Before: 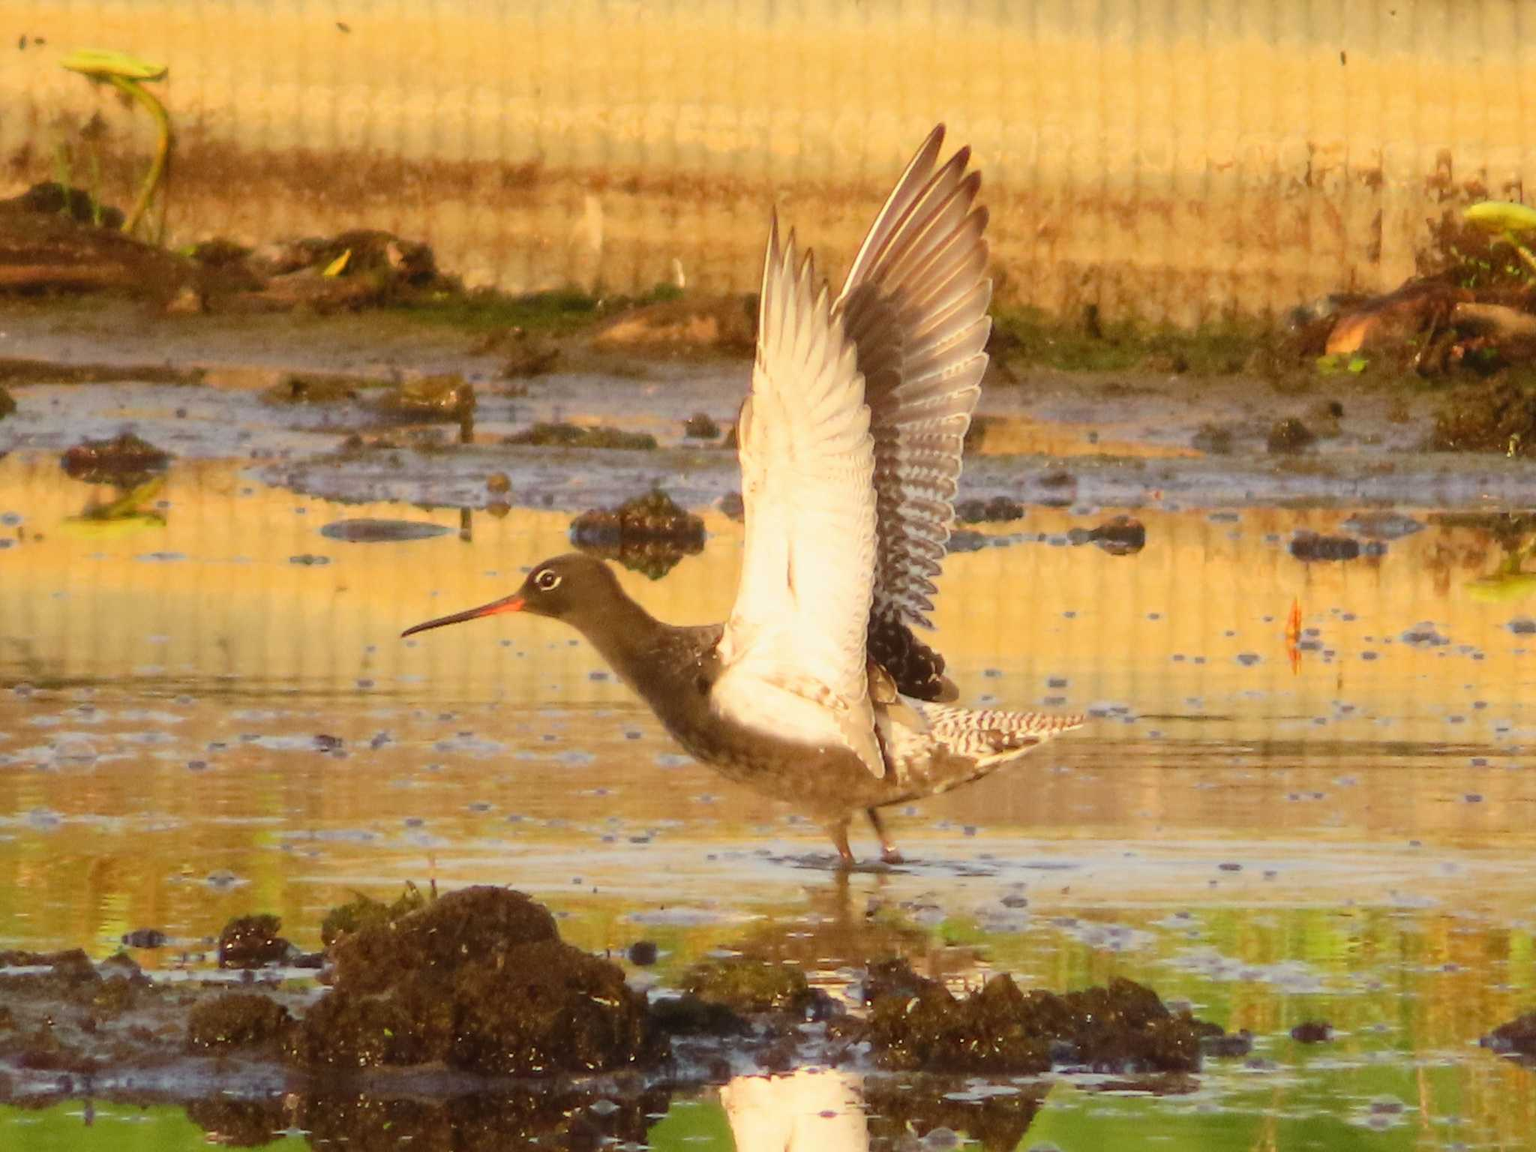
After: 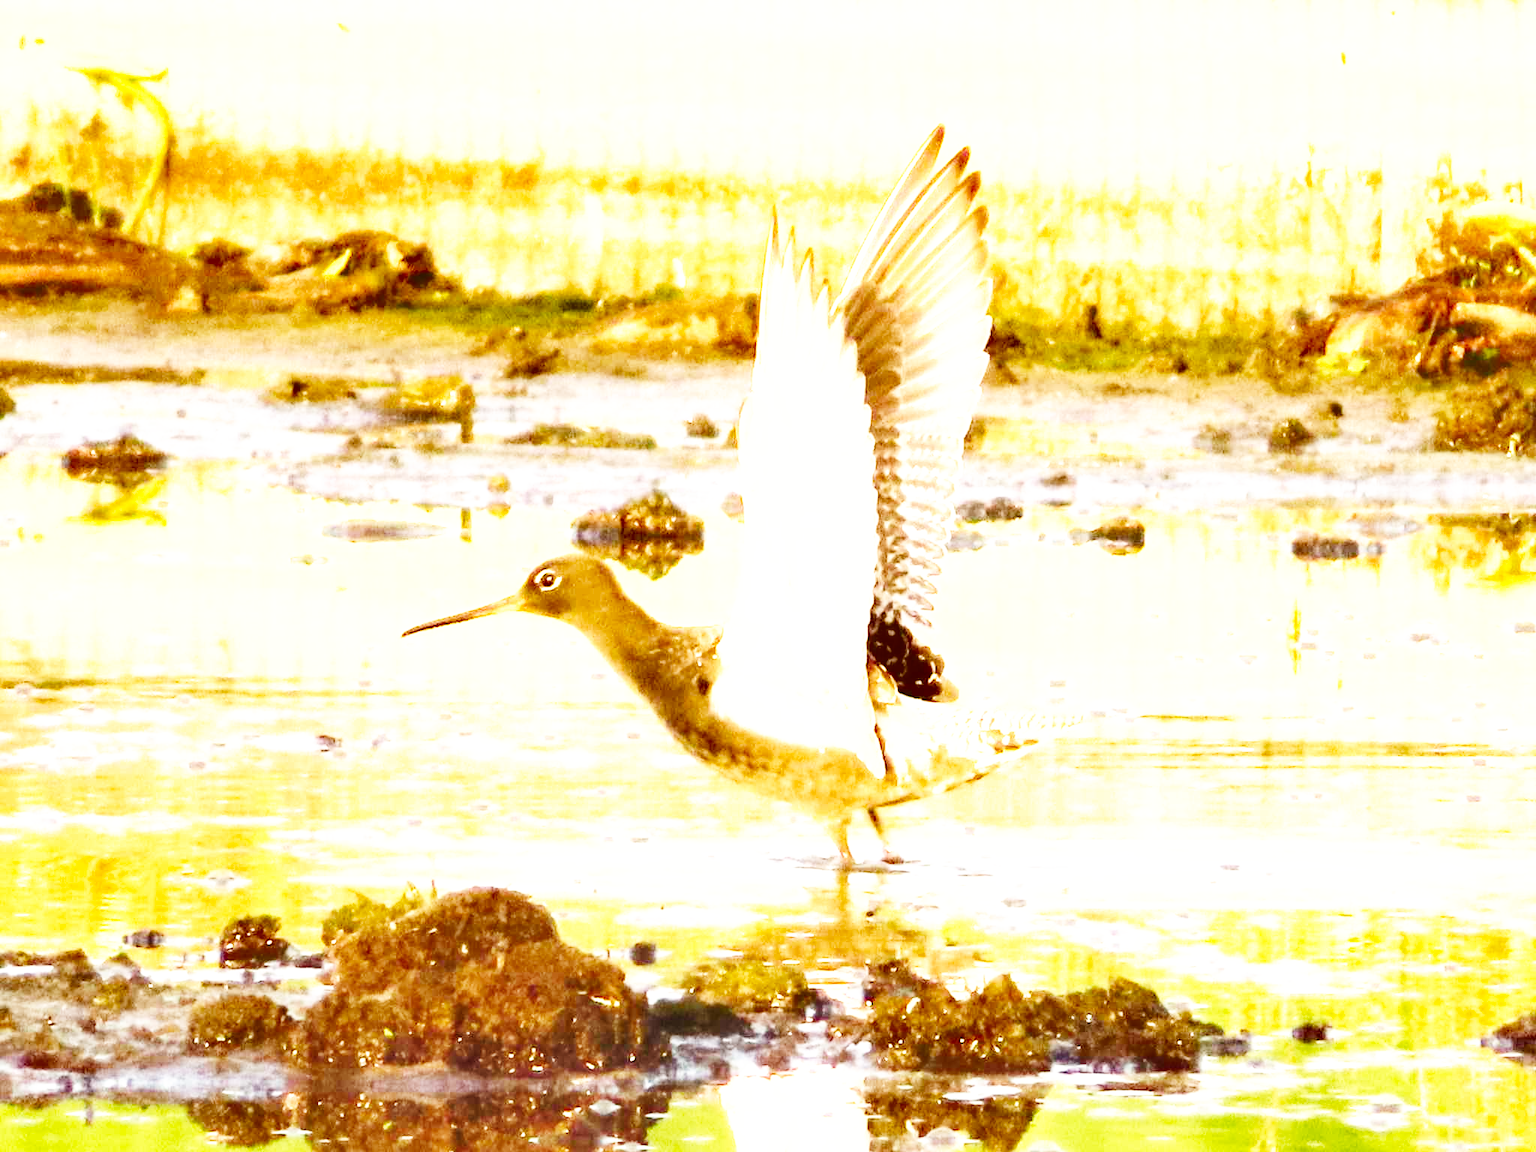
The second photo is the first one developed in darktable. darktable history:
base curve: curves: ch0 [(0, 0.003) (0.001, 0.002) (0.006, 0.004) (0.02, 0.022) (0.048, 0.086) (0.094, 0.234) (0.162, 0.431) (0.258, 0.629) (0.385, 0.8) (0.548, 0.918) (0.751, 0.988) (1, 1)], preserve colors none
exposure: black level correction 0, exposure 1.569 EV, compensate highlight preservation false
shadows and highlights: low approximation 0.01, soften with gaussian
